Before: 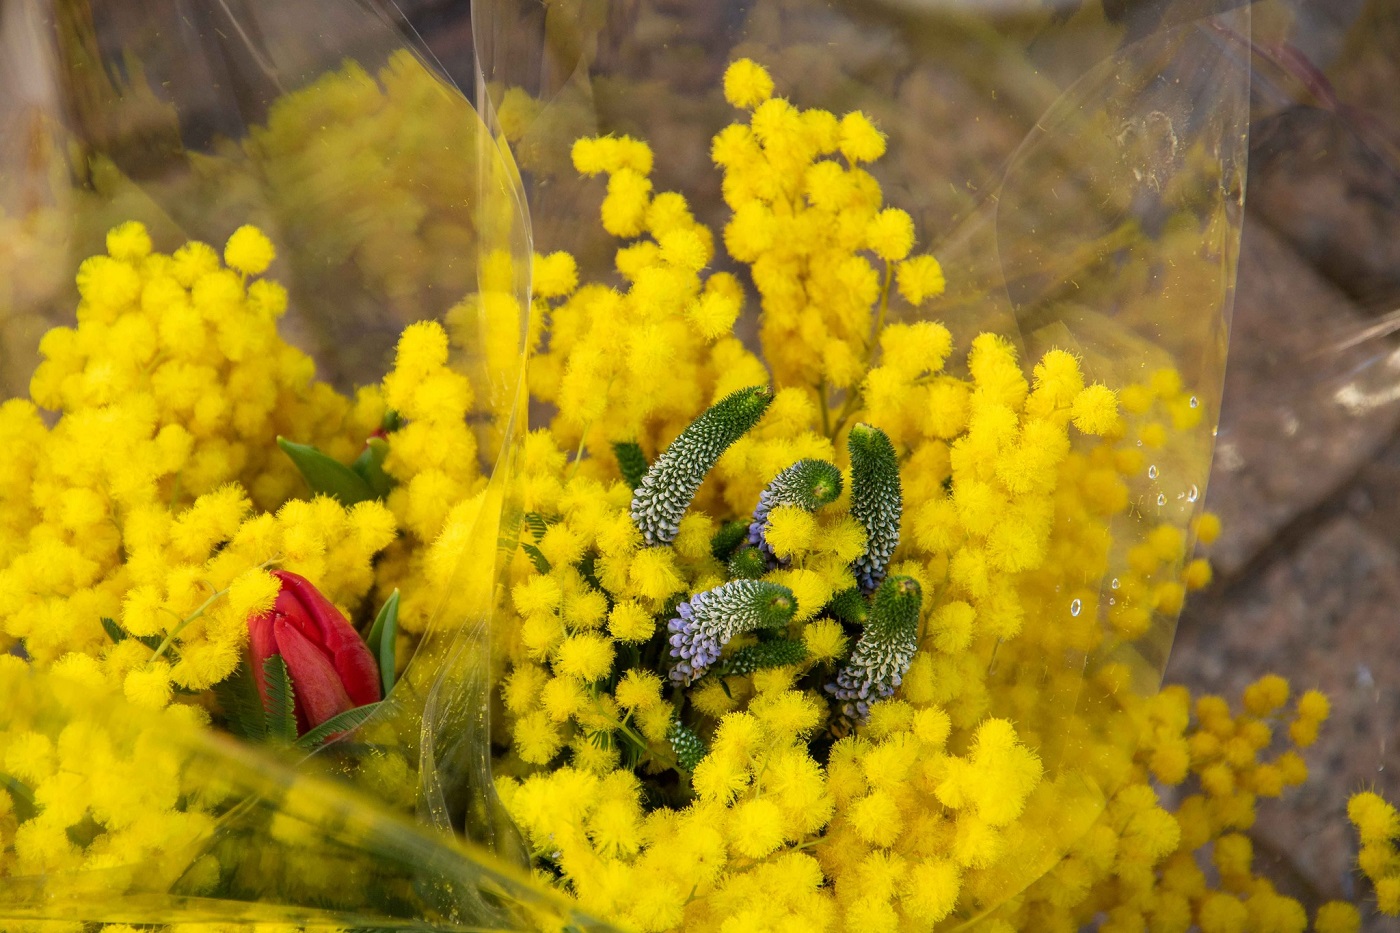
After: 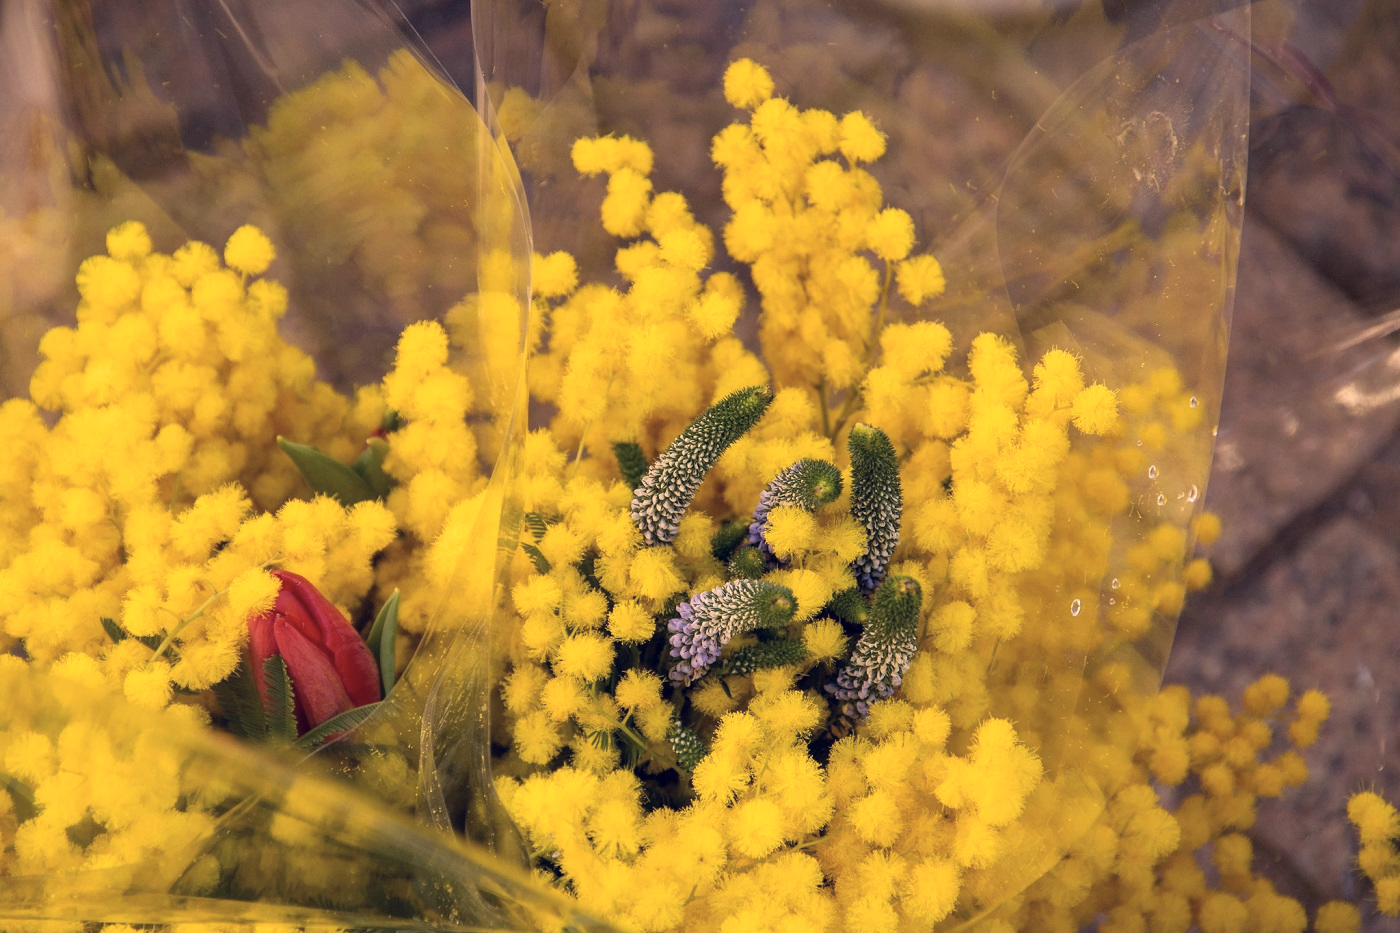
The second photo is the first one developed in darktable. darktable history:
color correction: highlights a* 20.18, highlights b* 27.66, shadows a* 3.49, shadows b* -17.94, saturation 0.725
